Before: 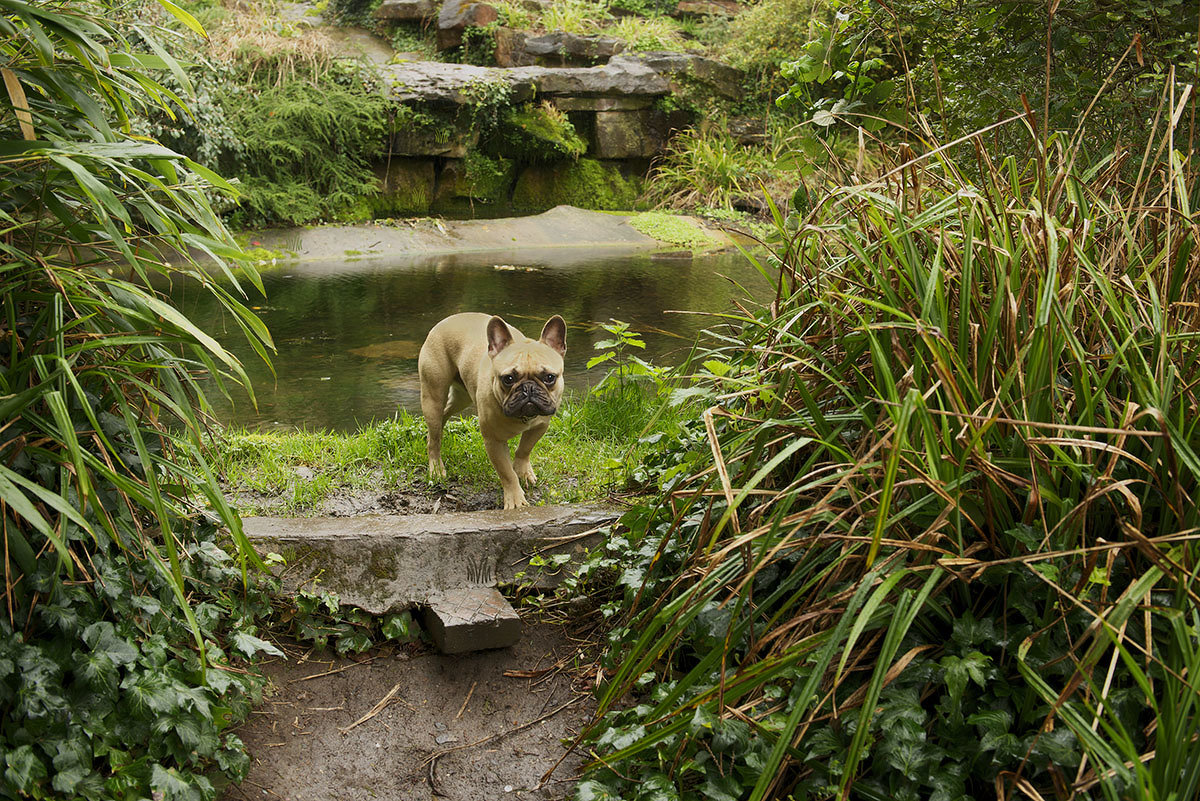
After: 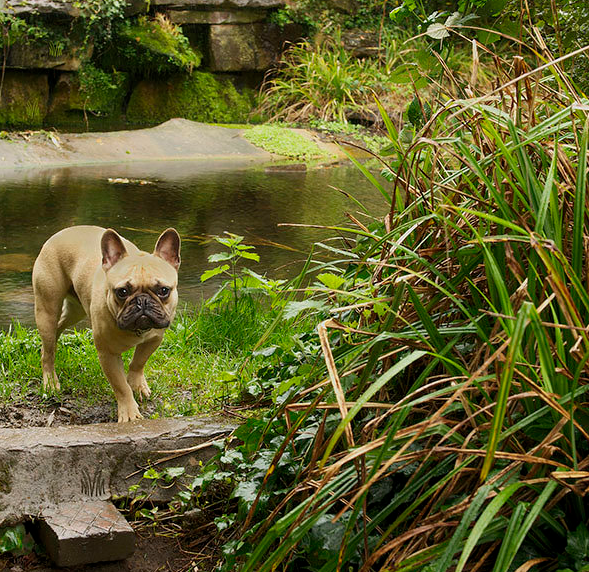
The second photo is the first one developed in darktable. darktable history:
crop: left 32.179%, top 10.98%, right 18.735%, bottom 17.486%
